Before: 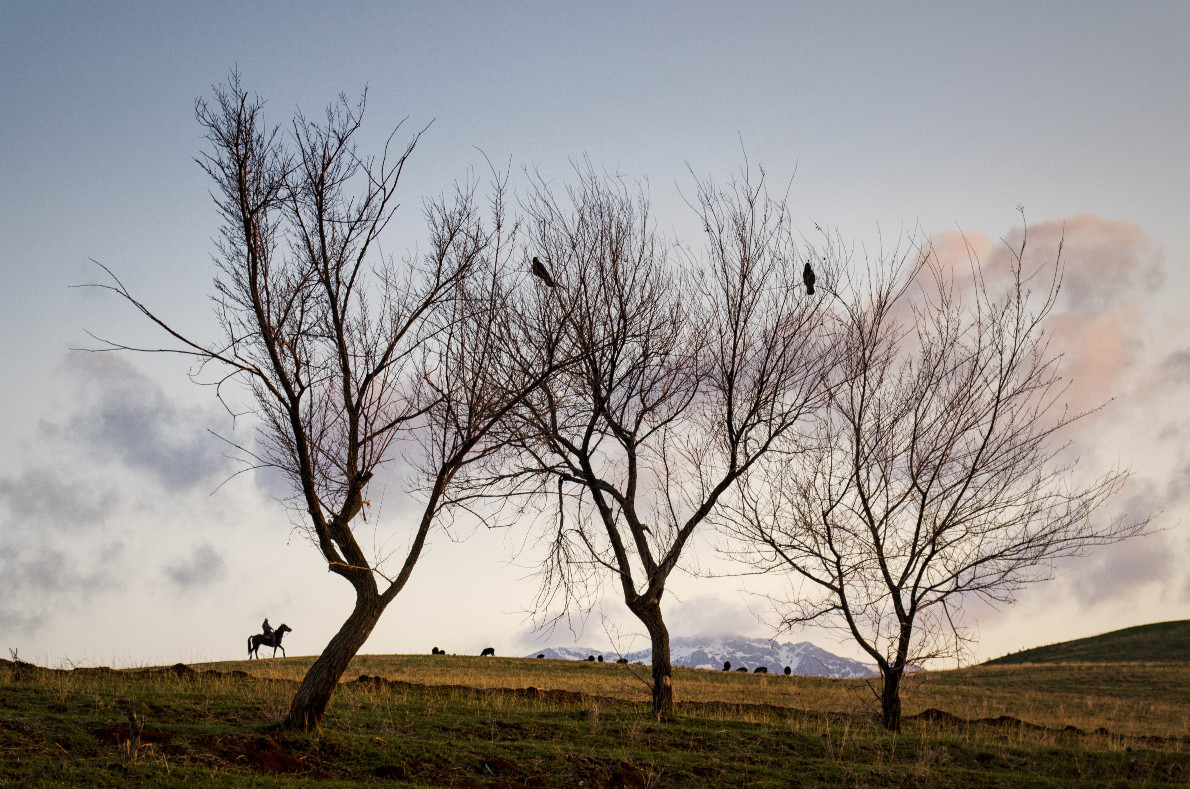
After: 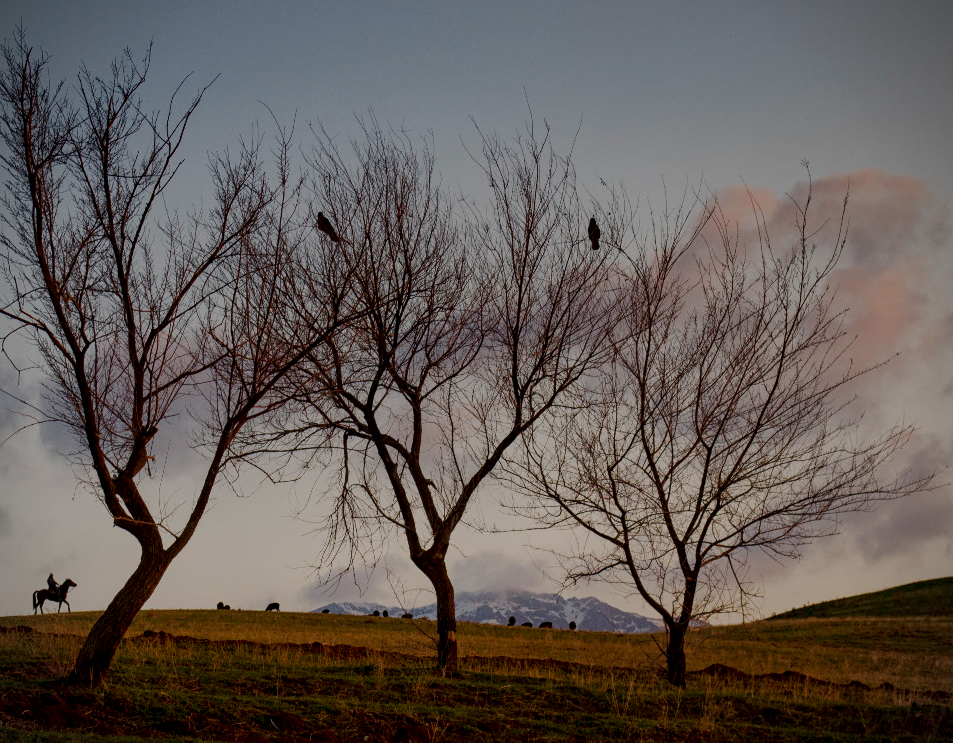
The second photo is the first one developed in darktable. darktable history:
crop and rotate: left 18.075%, top 5.737%, right 1.783%
vignetting: fall-off start 92.51%, unbound false
contrast brightness saturation: brightness -0.096
exposure: black level correction 0.004, exposure 0.015 EV, compensate exposure bias true, compensate highlight preservation false
tone equalizer: -8 EV -0.023 EV, -7 EV 0.043 EV, -6 EV -0.007 EV, -5 EV 0.005 EV, -4 EV -0.039 EV, -3 EV -0.237 EV, -2 EV -0.668 EV, -1 EV -0.959 EV, +0 EV -0.952 EV
